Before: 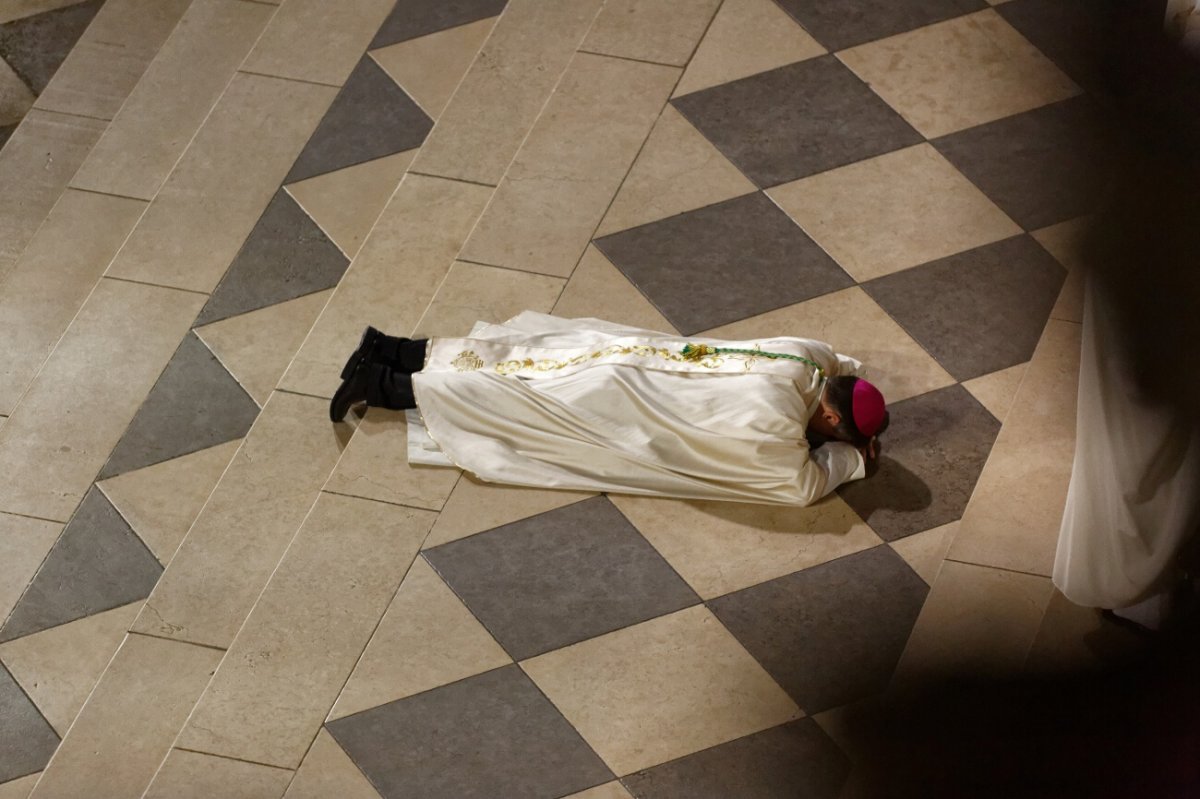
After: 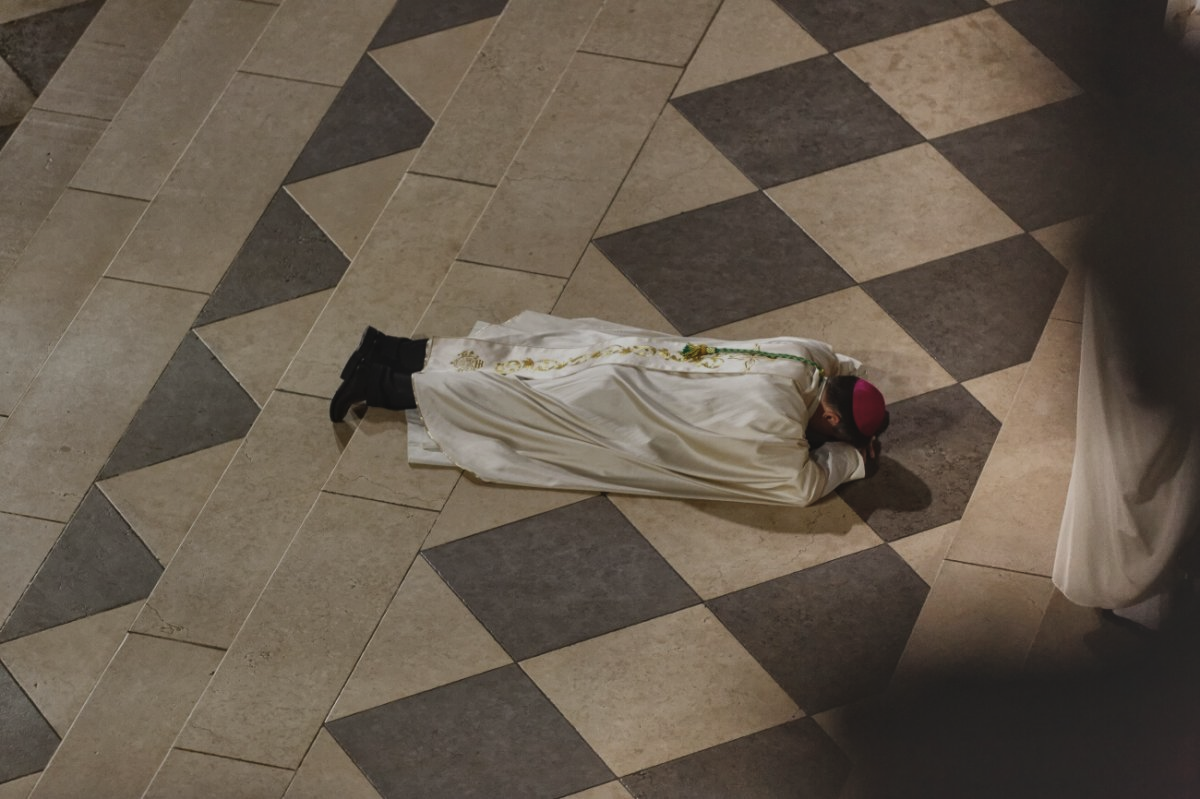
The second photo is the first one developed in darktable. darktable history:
local contrast: on, module defaults
exposure: black level correction -0.016, exposure -1.104 EV, compensate exposure bias true, compensate highlight preservation false
shadows and highlights: shadows 60.23, soften with gaussian
base curve: preserve colors none
